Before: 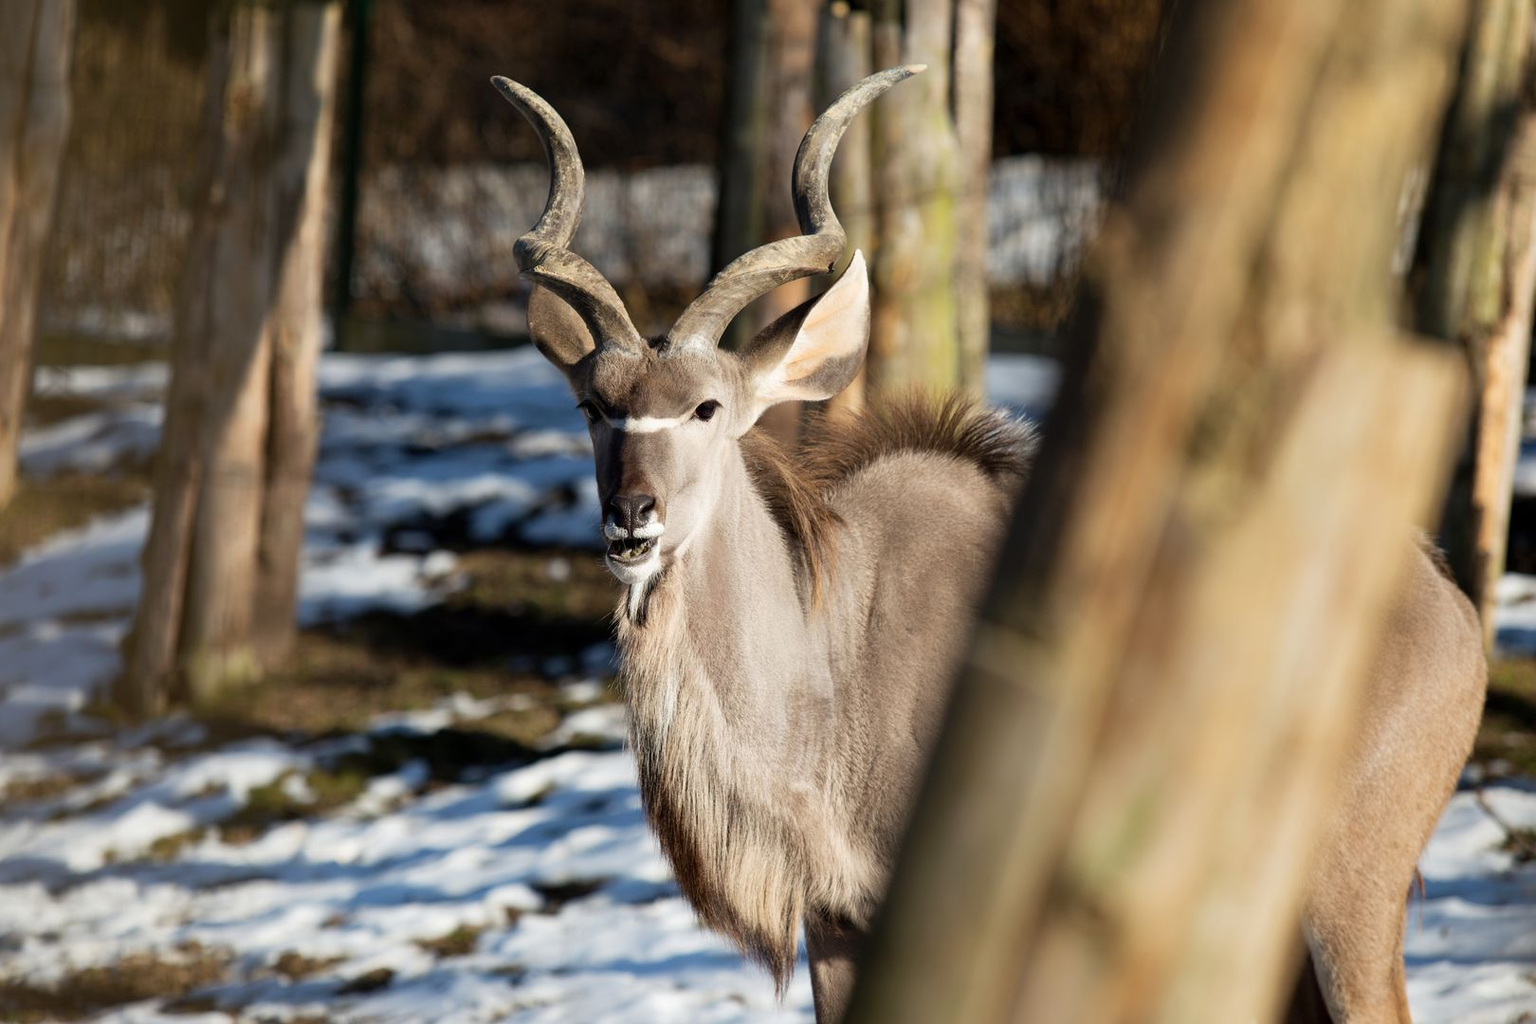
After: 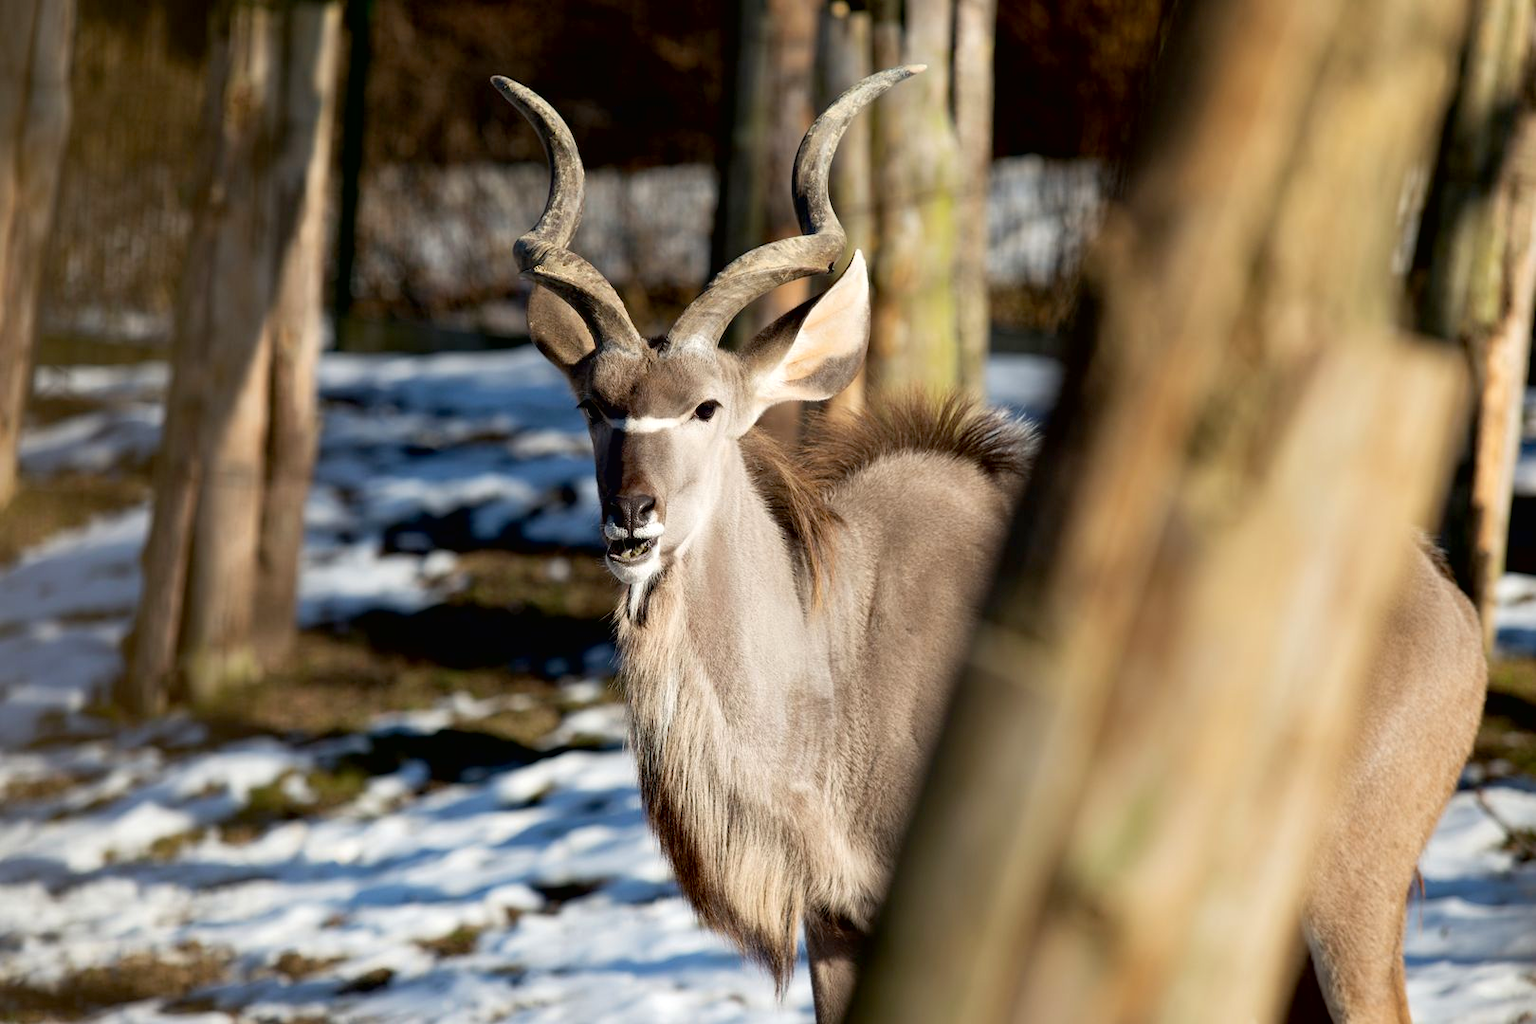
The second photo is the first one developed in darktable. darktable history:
exposure: black level correction 0.007, exposure 0.159 EV, compensate highlight preservation false
contrast brightness saturation: contrast -0.02, brightness -0.01, saturation 0.03
